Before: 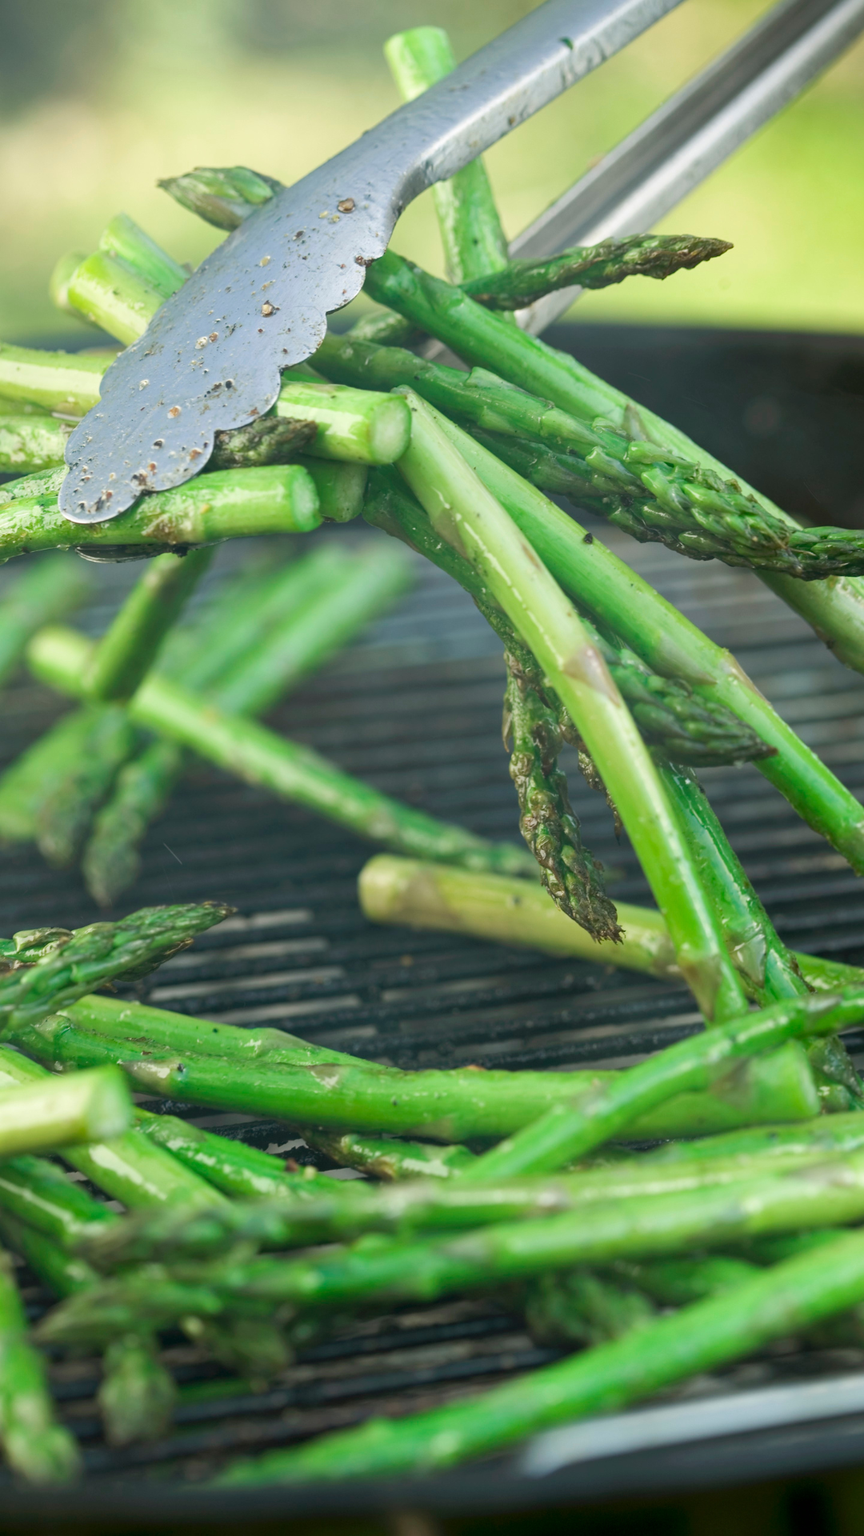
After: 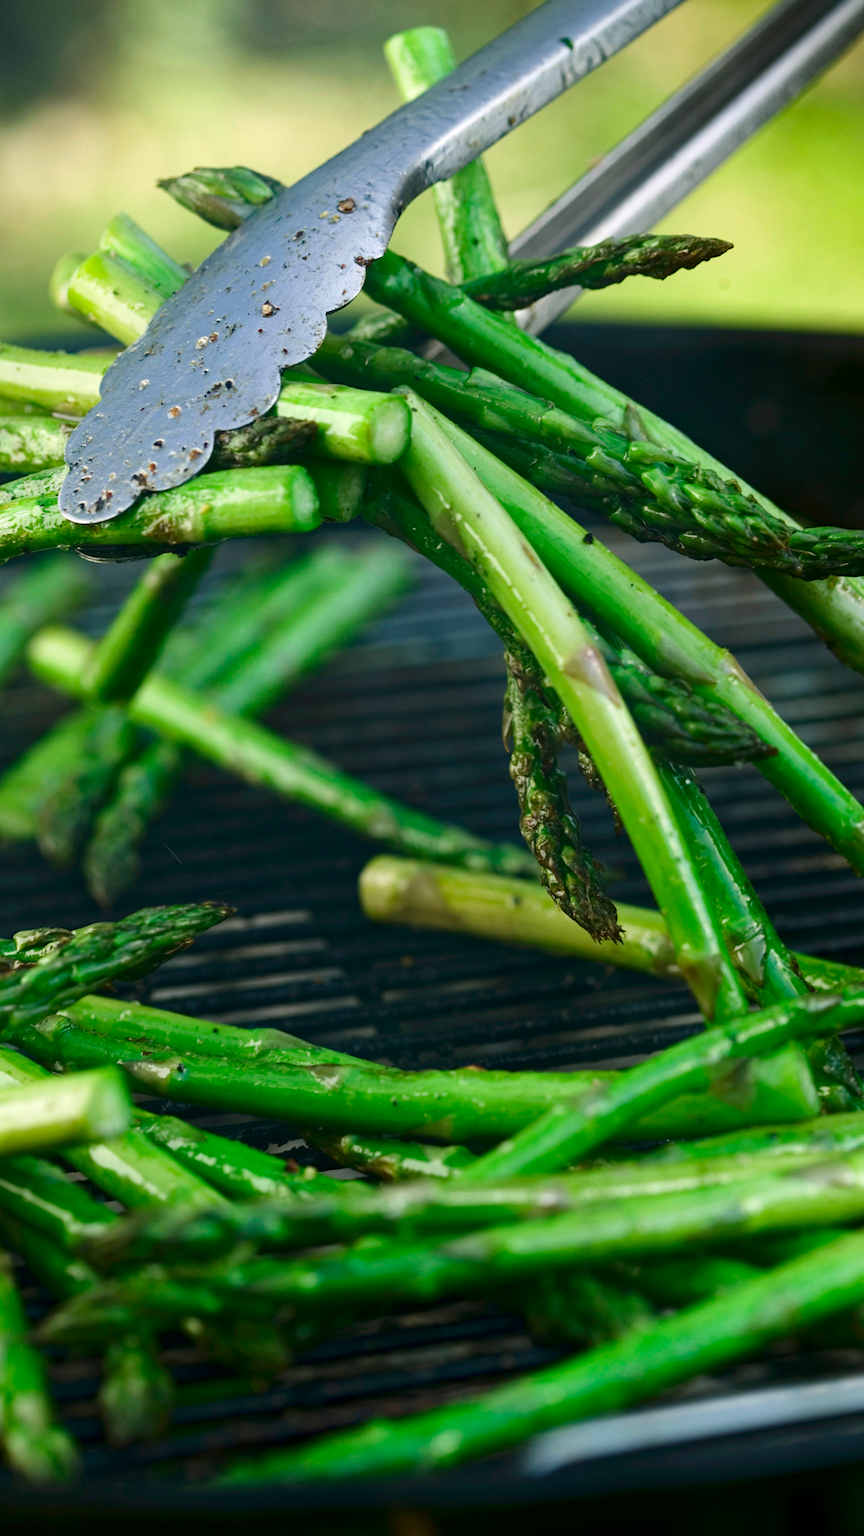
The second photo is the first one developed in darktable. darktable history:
contrast brightness saturation: contrast 0.13, brightness -0.24, saturation 0.14
haze removal: compatibility mode true, adaptive false
